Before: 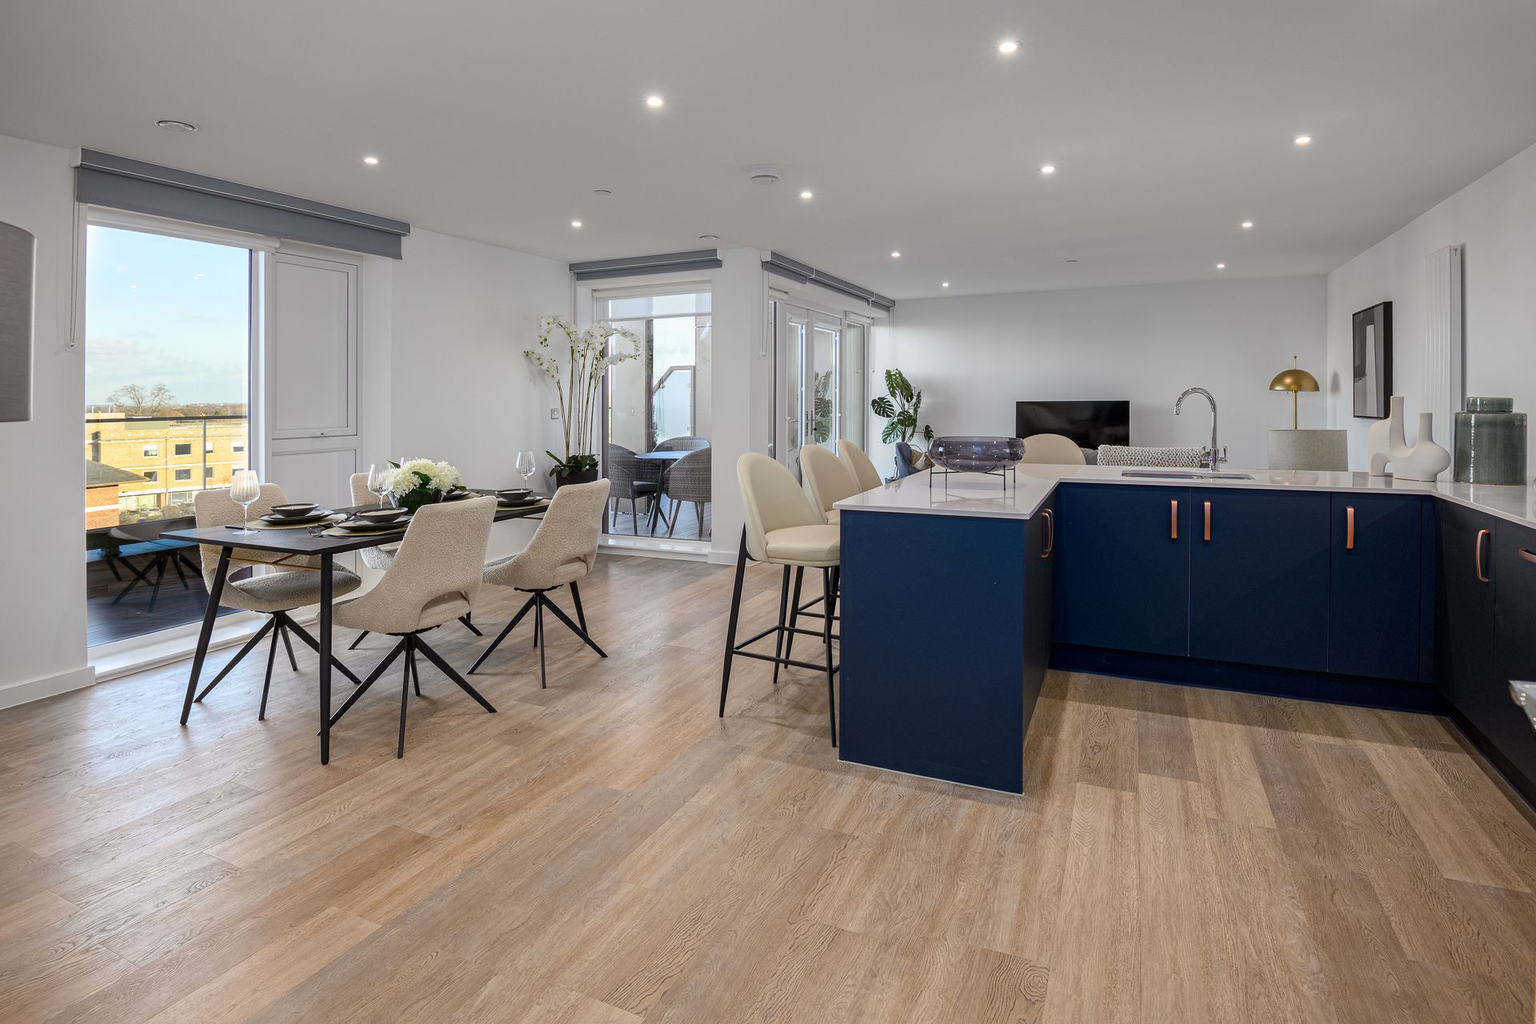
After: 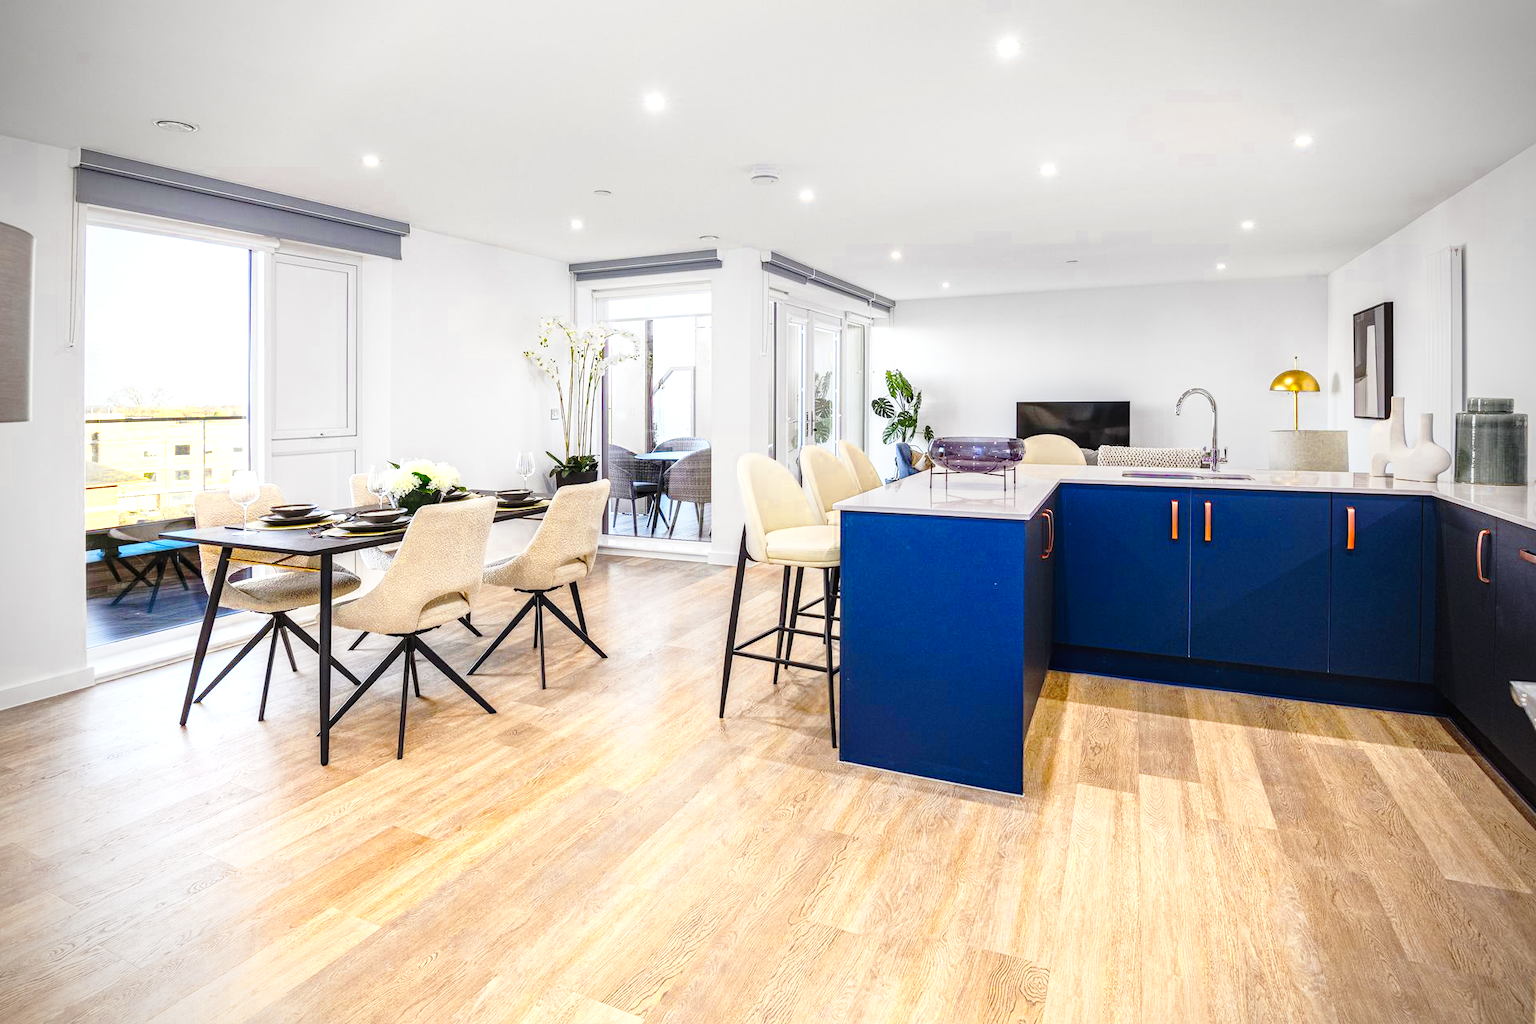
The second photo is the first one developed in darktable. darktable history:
crop: left 0.098%
color zones: curves: ch0 [(0.004, 0.305) (0.261, 0.623) (0.389, 0.399) (0.708, 0.571) (0.947, 0.34)]; ch1 [(0.025, 0.645) (0.229, 0.584) (0.326, 0.551) (0.484, 0.262) (0.757, 0.643)]
color balance rgb: perceptual saturation grading › global saturation 25.773%
local contrast: on, module defaults
exposure: exposure 0.566 EV, compensate highlight preservation false
vignetting: on, module defaults
base curve: curves: ch0 [(0, 0) (0.028, 0.03) (0.121, 0.232) (0.46, 0.748) (0.859, 0.968) (1, 1)], preserve colors none
